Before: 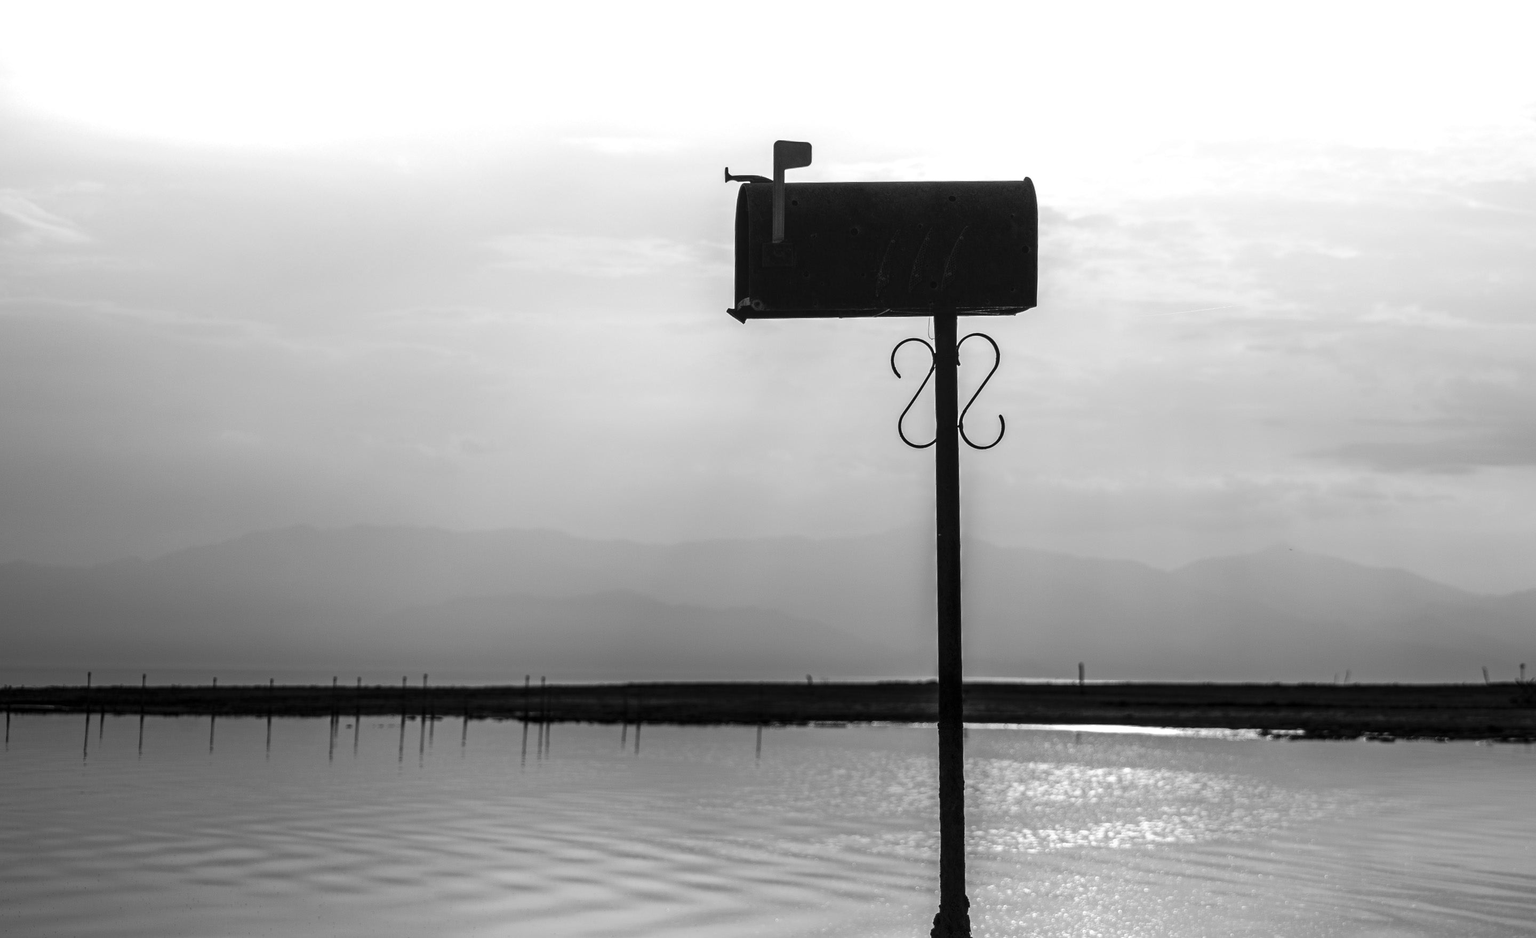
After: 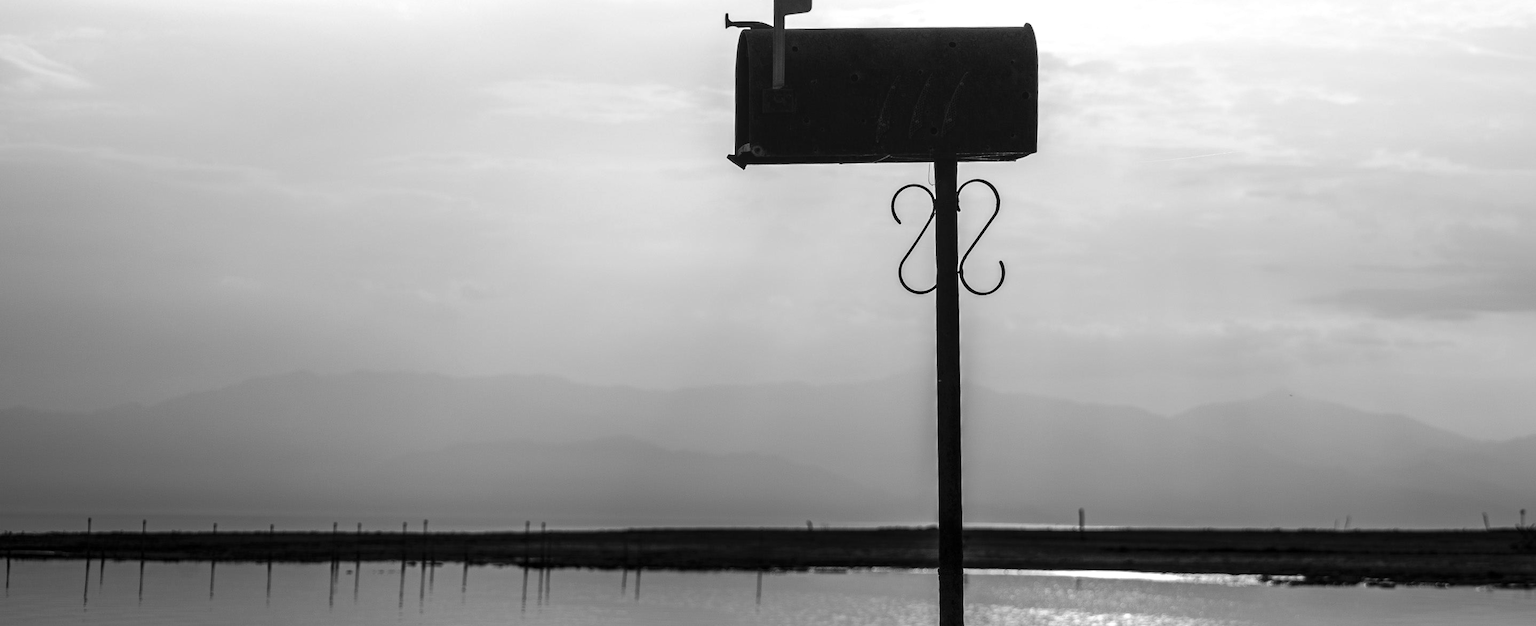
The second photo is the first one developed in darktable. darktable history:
tone equalizer: edges refinement/feathering 500, mask exposure compensation -1.57 EV, preserve details no
color zones: curves: ch0 [(0, 0.613) (0.01, 0.613) (0.245, 0.448) (0.498, 0.529) (0.642, 0.665) (0.879, 0.777) (0.99, 0.613)]; ch1 [(0, 0) (0.143, 0) (0.286, 0) (0.429, 0) (0.571, 0) (0.714, 0) (0.857, 0)]
crop: top 16.489%, bottom 16.686%
